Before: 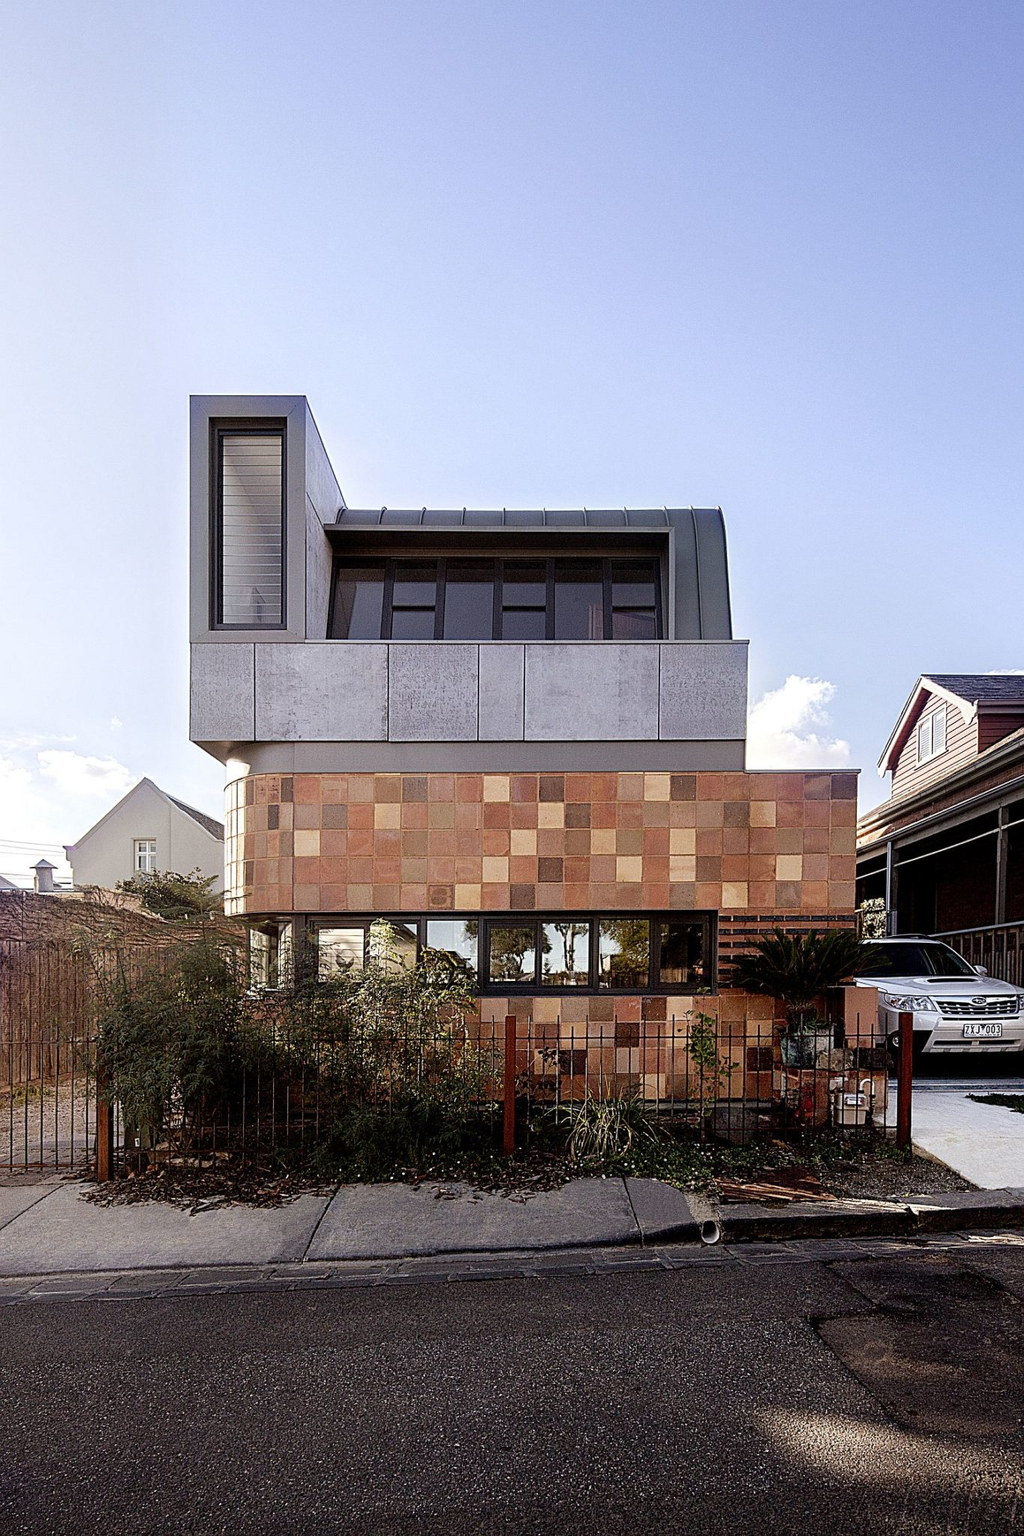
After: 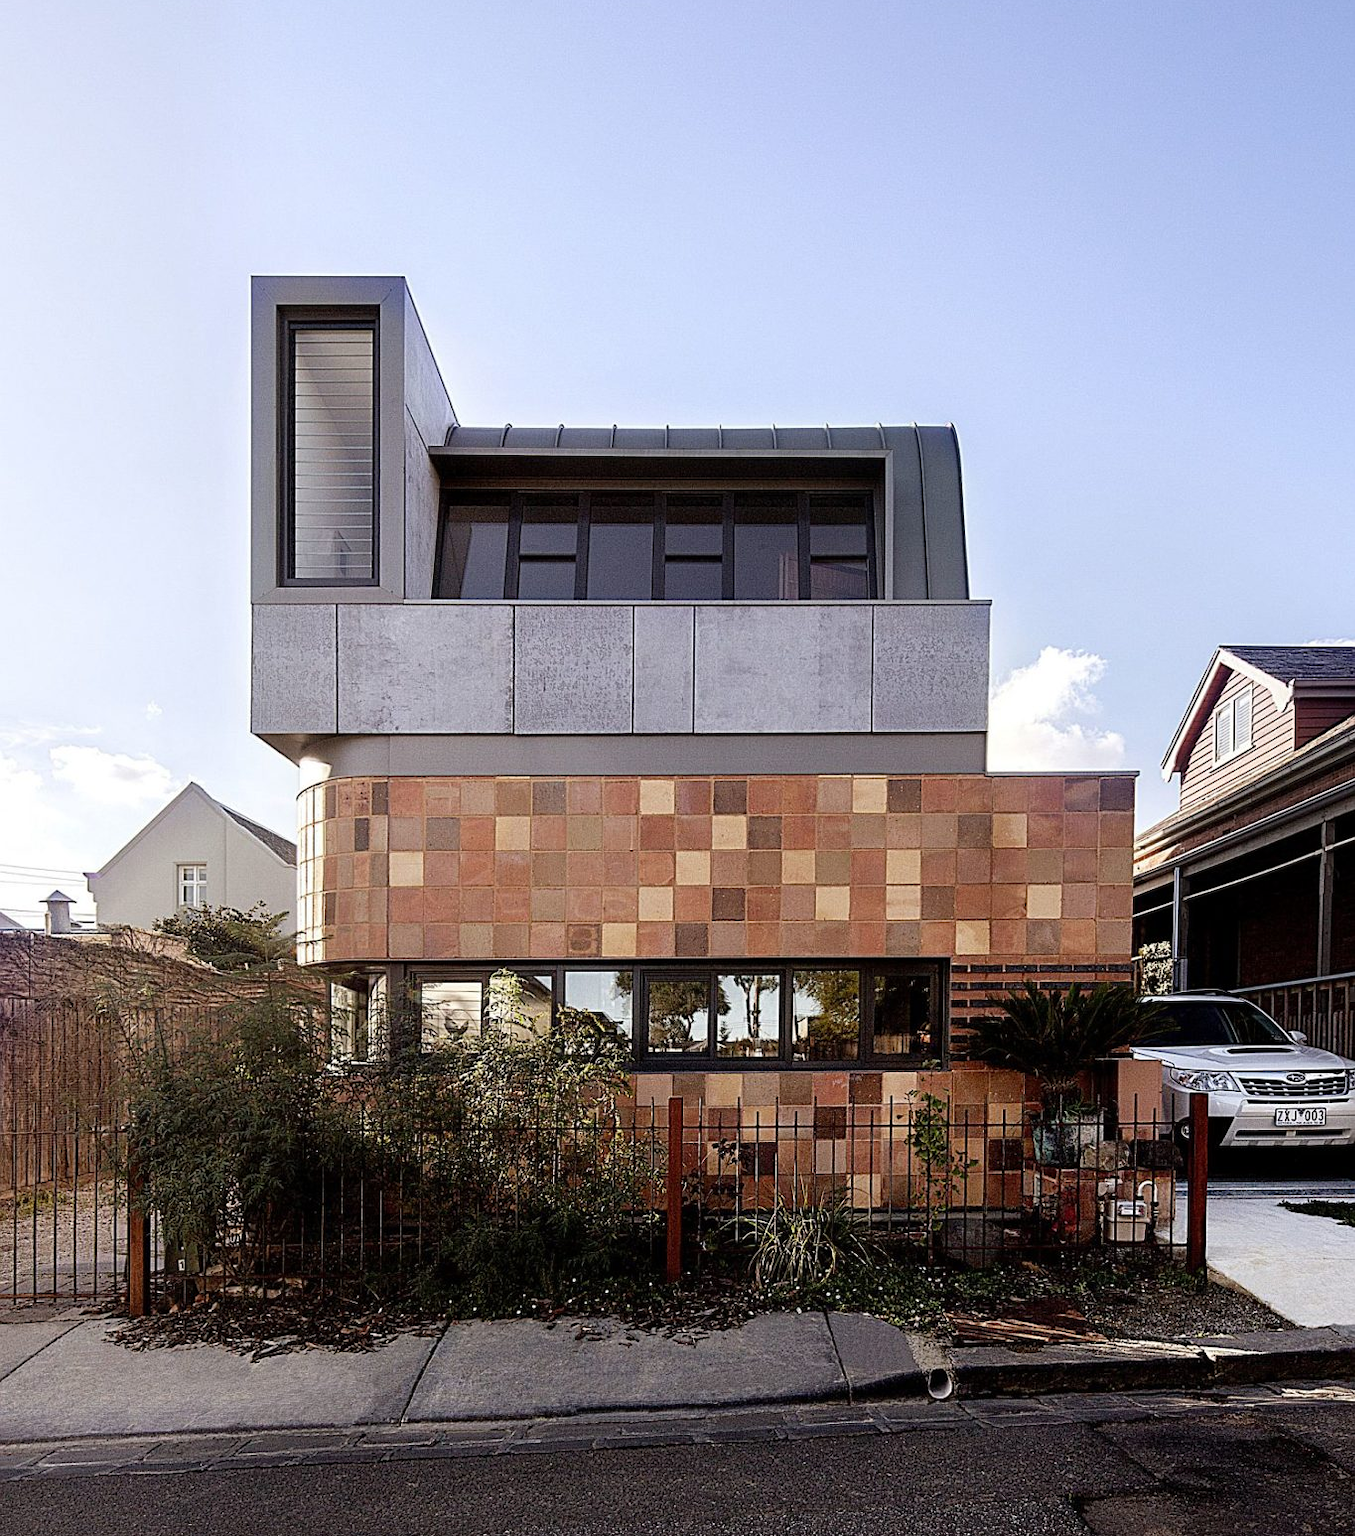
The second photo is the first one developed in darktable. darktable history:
crop and rotate: top 12.206%, bottom 12.237%
